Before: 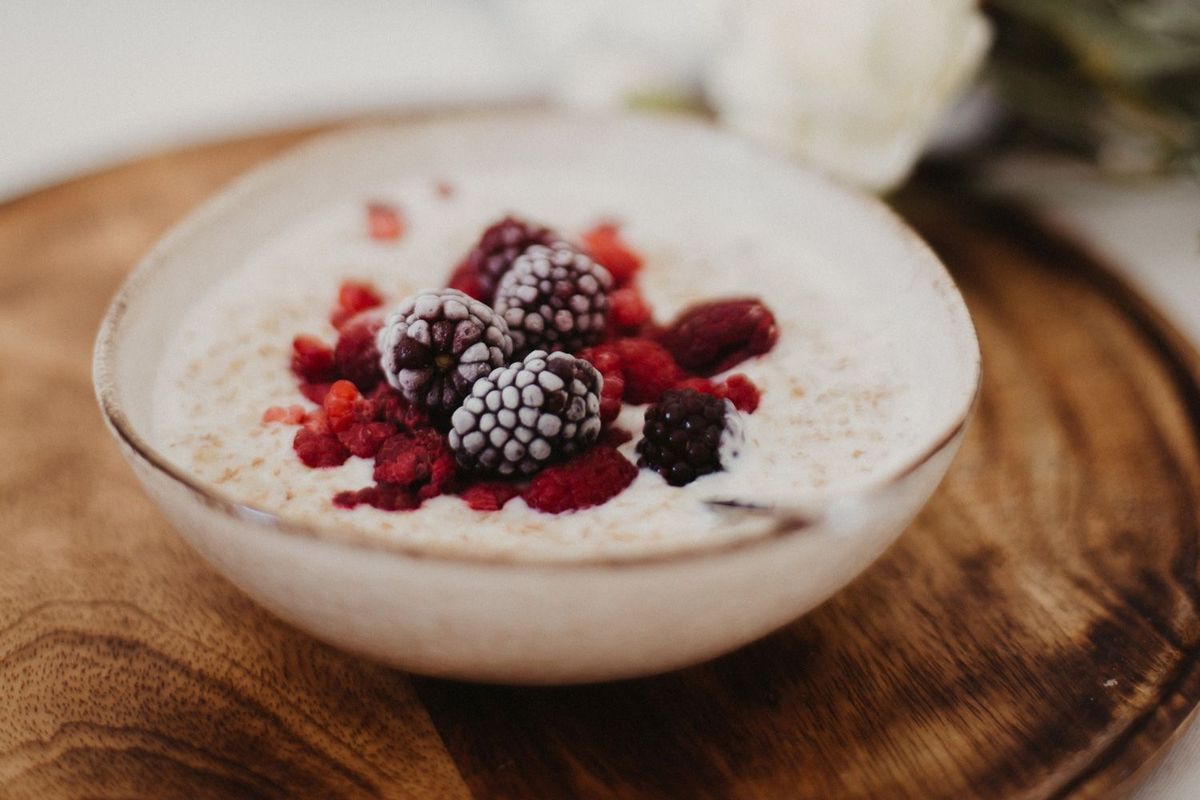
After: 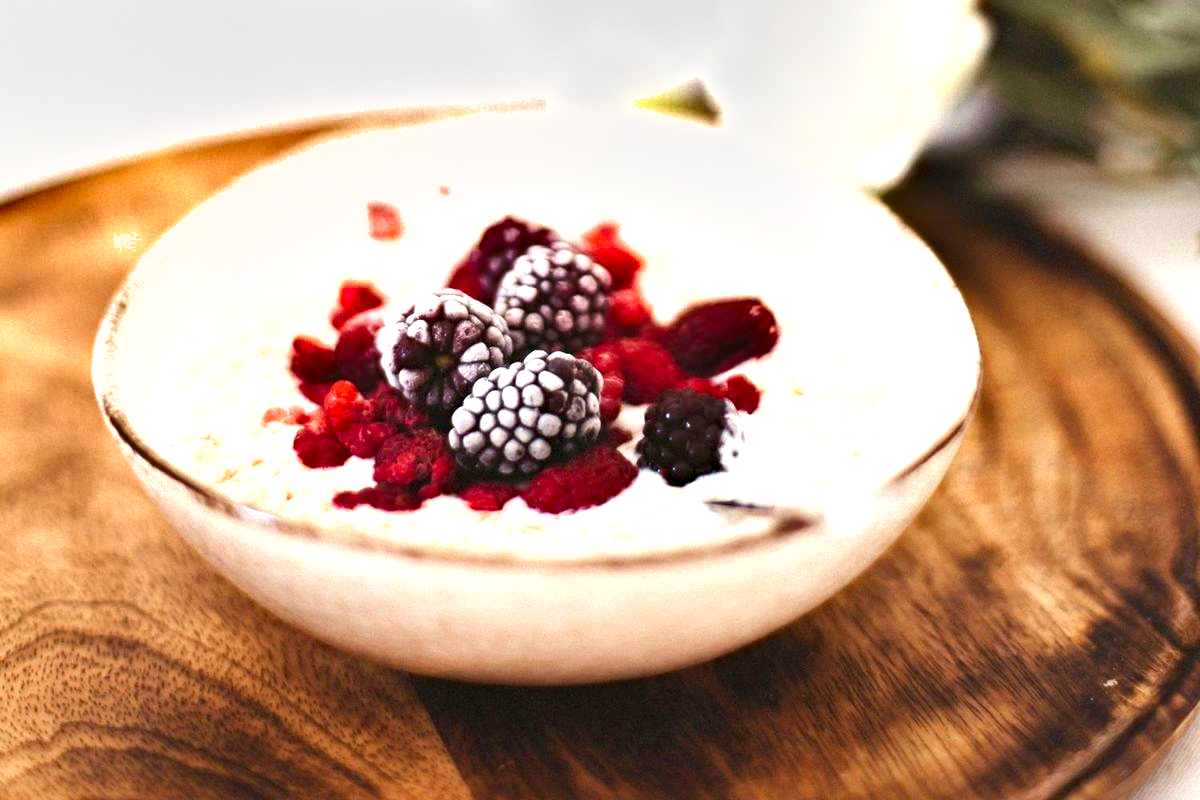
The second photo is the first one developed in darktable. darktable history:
exposure: black level correction 0, exposure 1.45 EV, compensate exposure bias true, compensate highlight preservation false
shadows and highlights: soften with gaussian
haze removal: compatibility mode true, adaptive false
